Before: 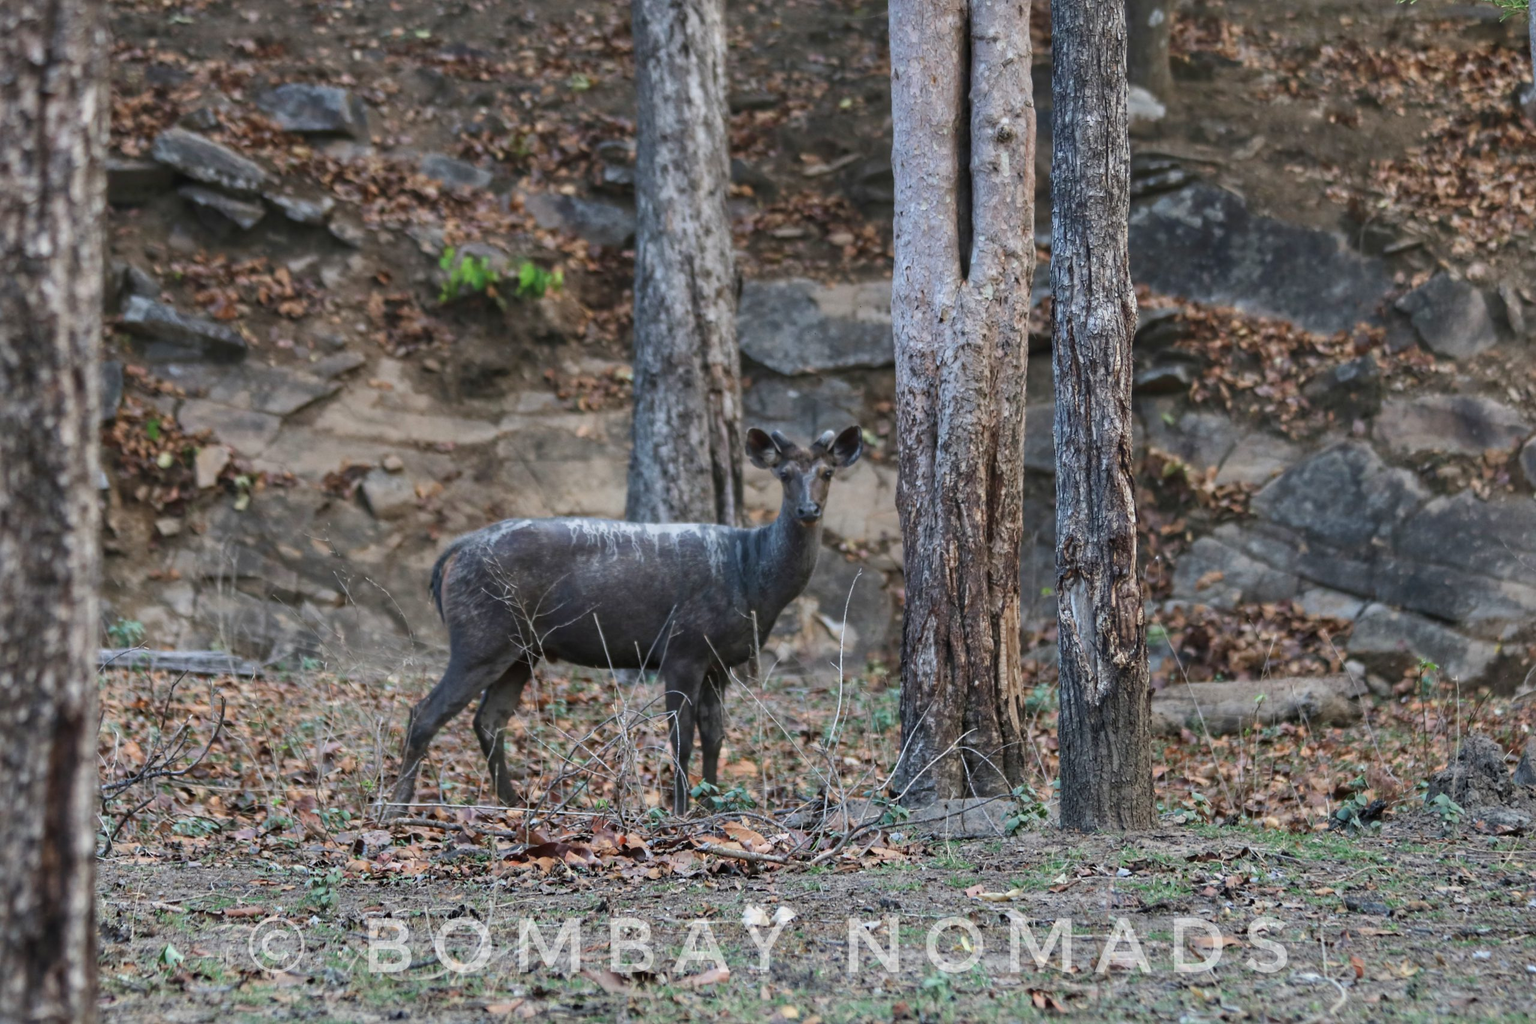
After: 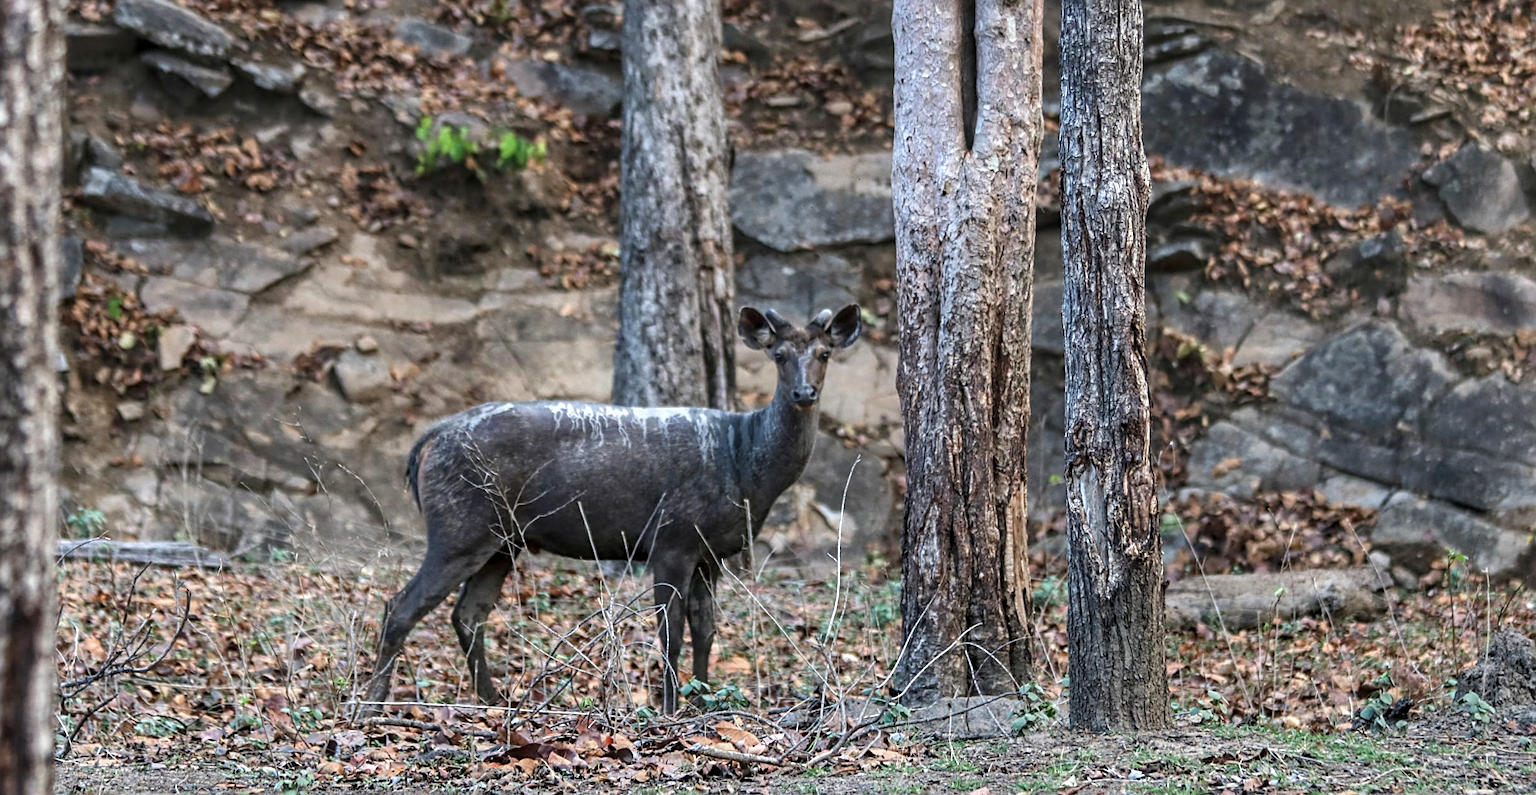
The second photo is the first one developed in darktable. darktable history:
local contrast: on, module defaults
tone equalizer: -8 EV -0.43 EV, -7 EV -0.382 EV, -6 EV -0.351 EV, -5 EV -0.187 EV, -3 EV 0.202 EV, -2 EV 0.315 EV, -1 EV 0.388 EV, +0 EV 0.411 EV
crop and rotate: left 2.927%, top 13.36%, right 2.069%, bottom 12.835%
sharpen: radius 2.754
